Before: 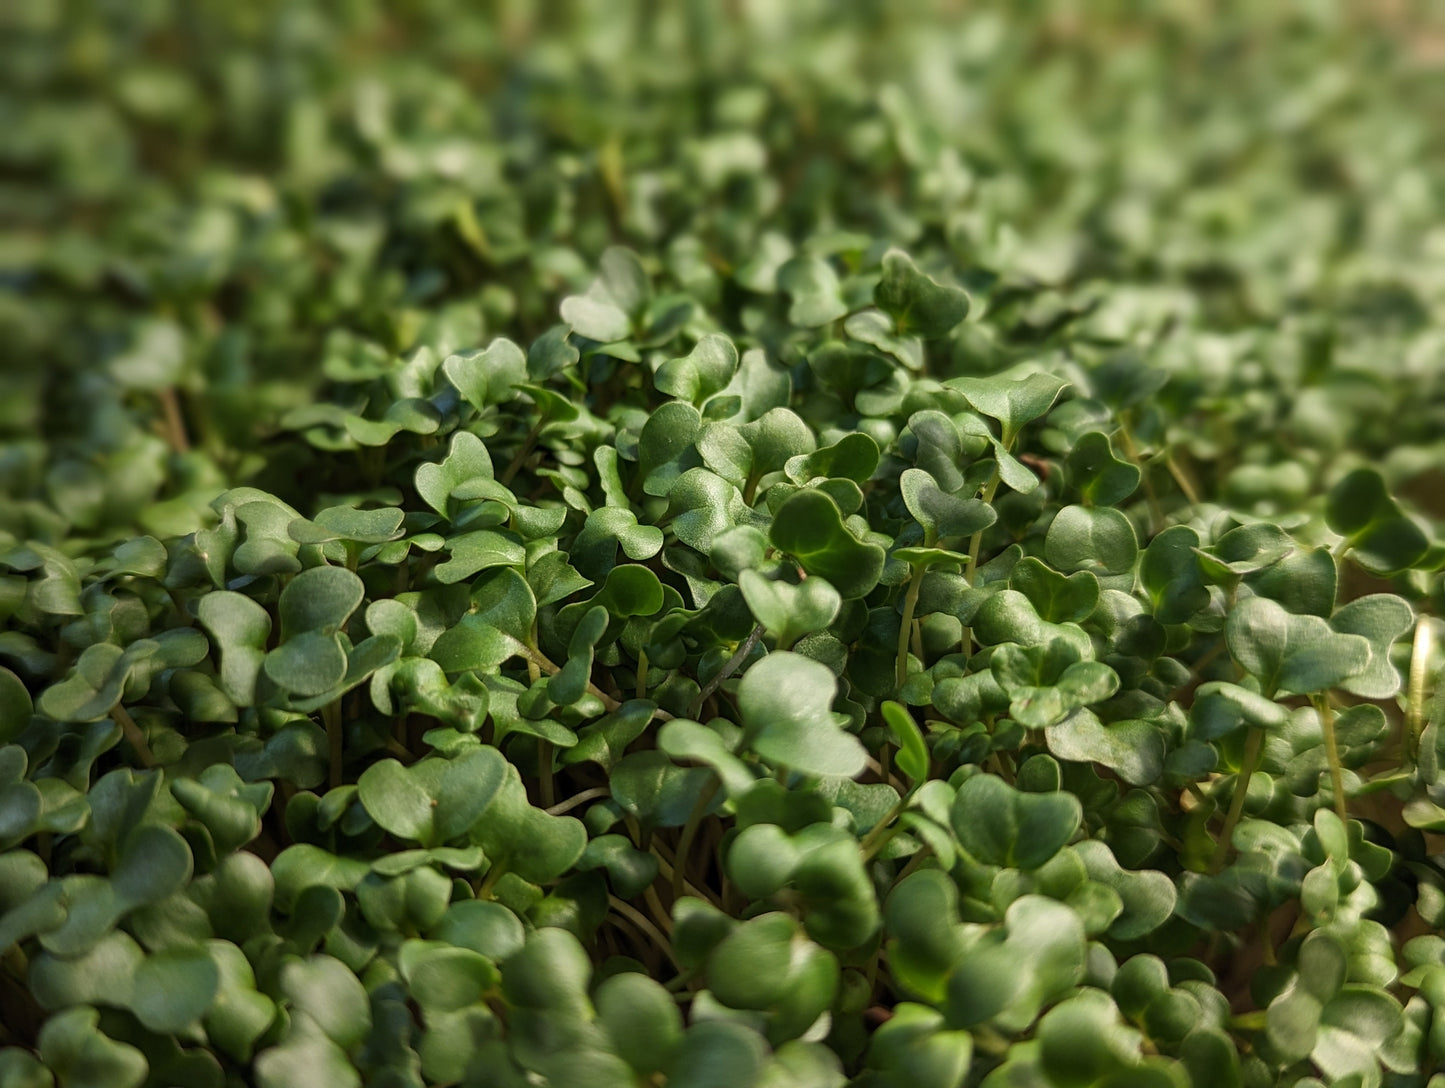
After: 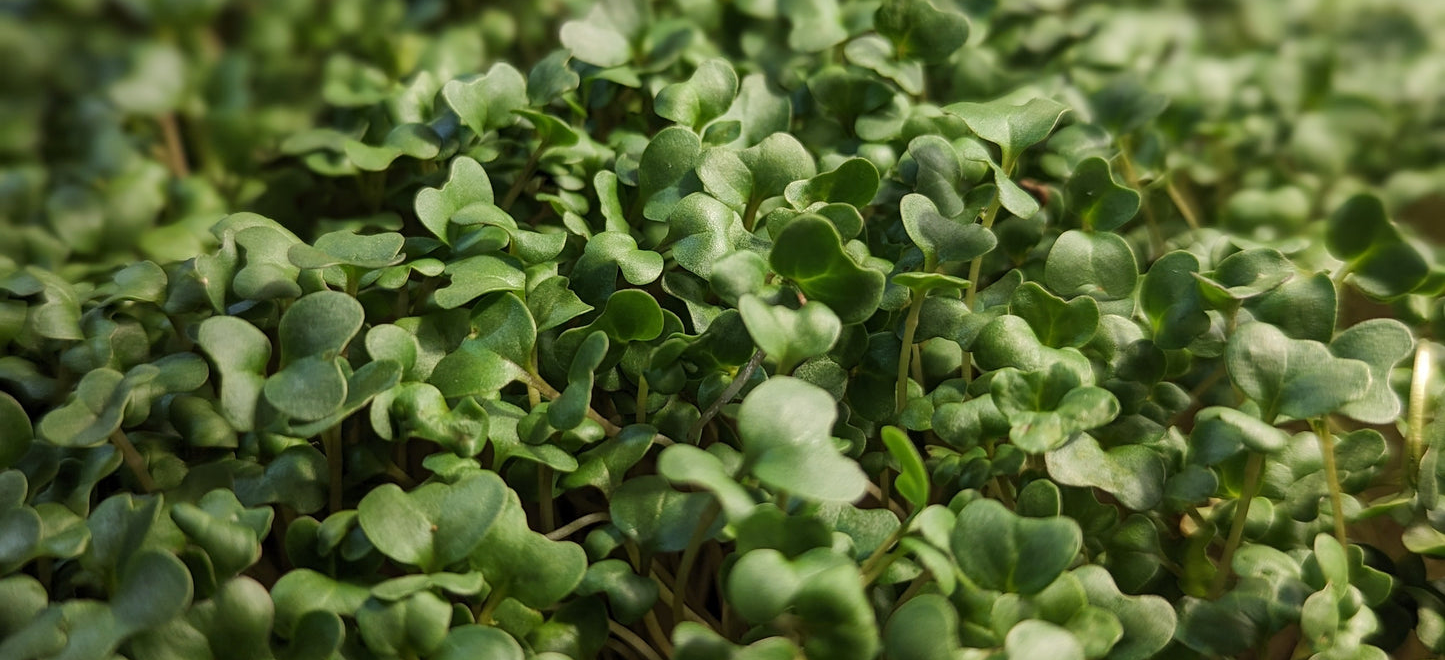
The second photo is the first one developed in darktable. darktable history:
base curve: curves: ch0 [(0, 0) (0.235, 0.266) (0.503, 0.496) (0.786, 0.72) (1, 1)]
crop and rotate: top 25.357%, bottom 13.942%
